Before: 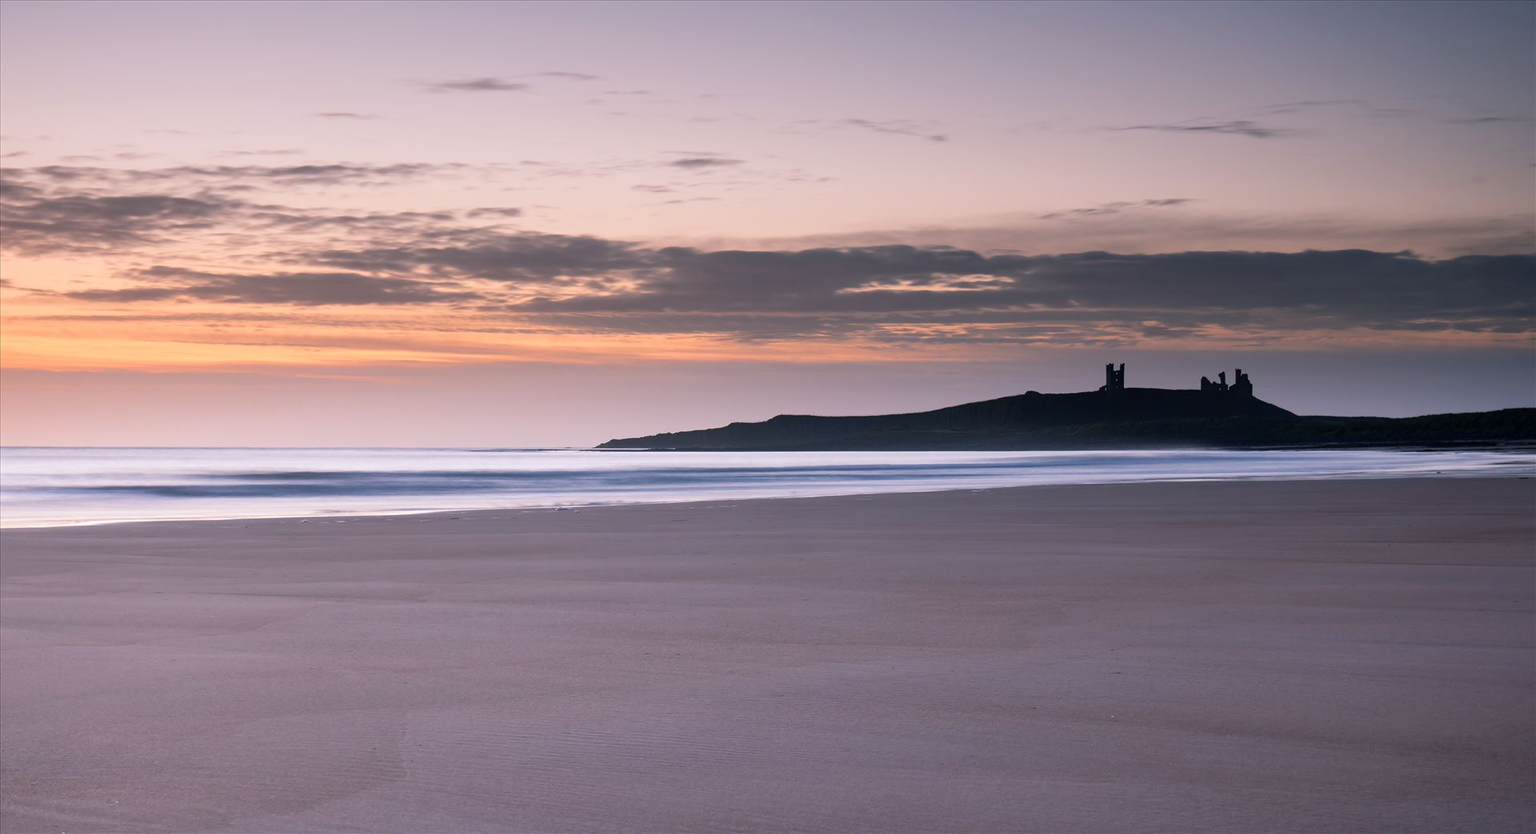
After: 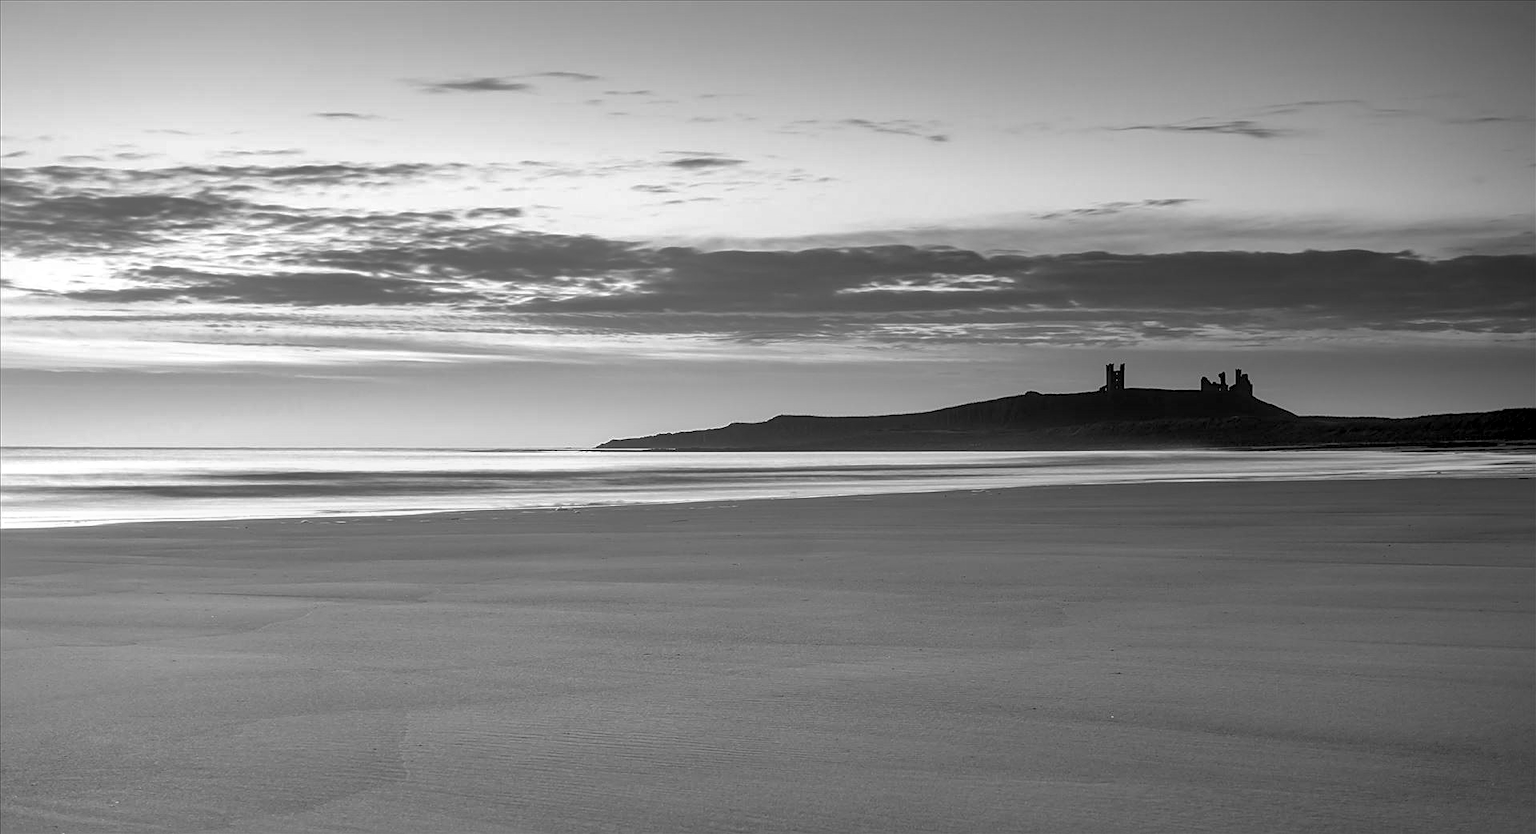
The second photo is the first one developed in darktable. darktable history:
sharpen: on, module defaults
local contrast: highlights 61%, detail 143%, midtone range 0.428
exposure: black level correction 0, exposure 0.4 EV, compensate exposure bias true, compensate highlight preservation false
shadows and highlights: on, module defaults
monochrome: a 26.22, b 42.67, size 0.8
